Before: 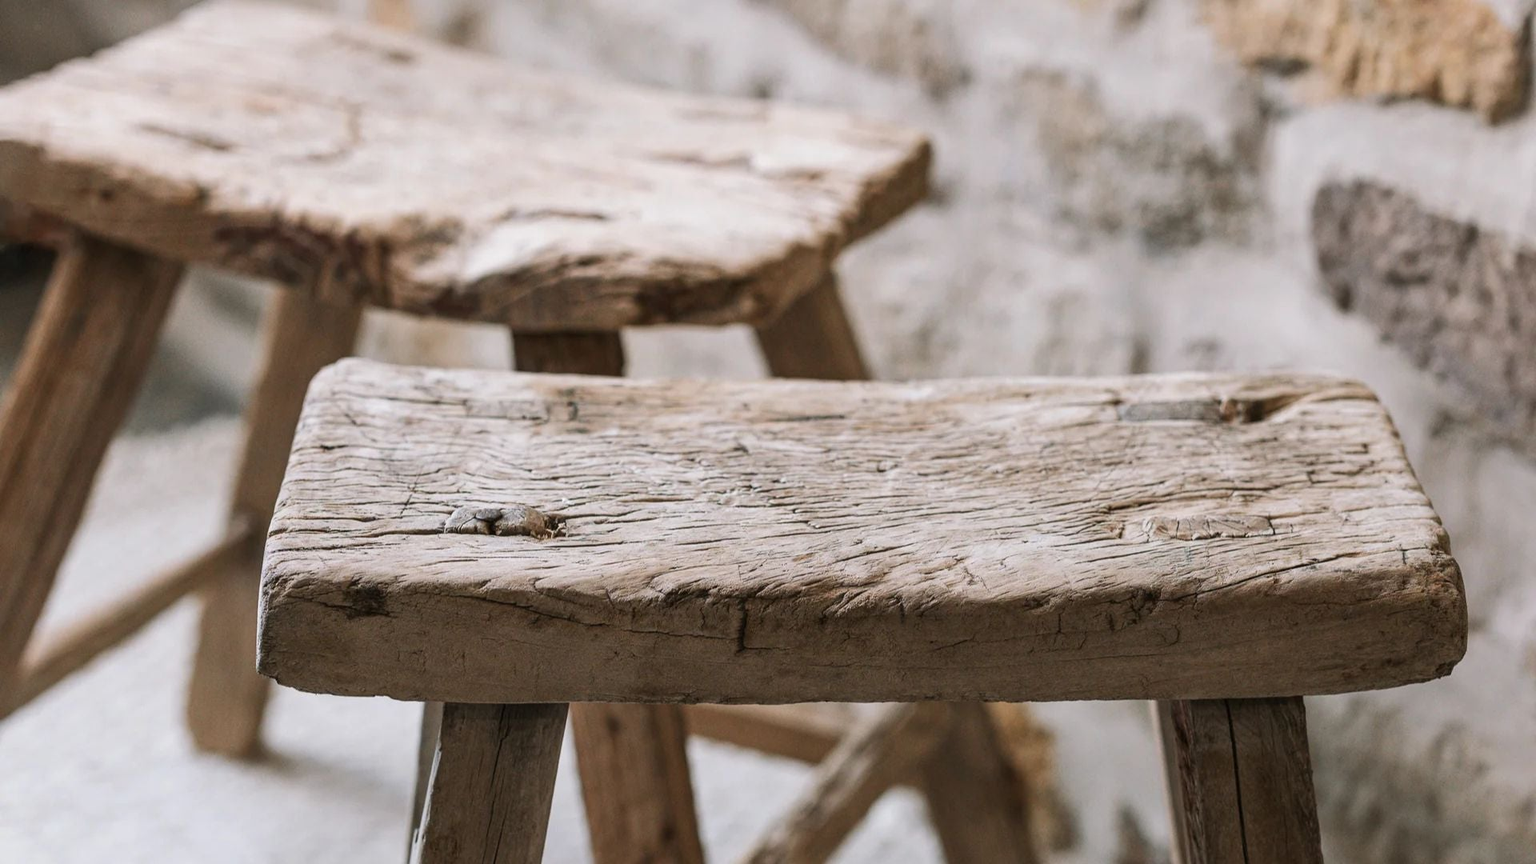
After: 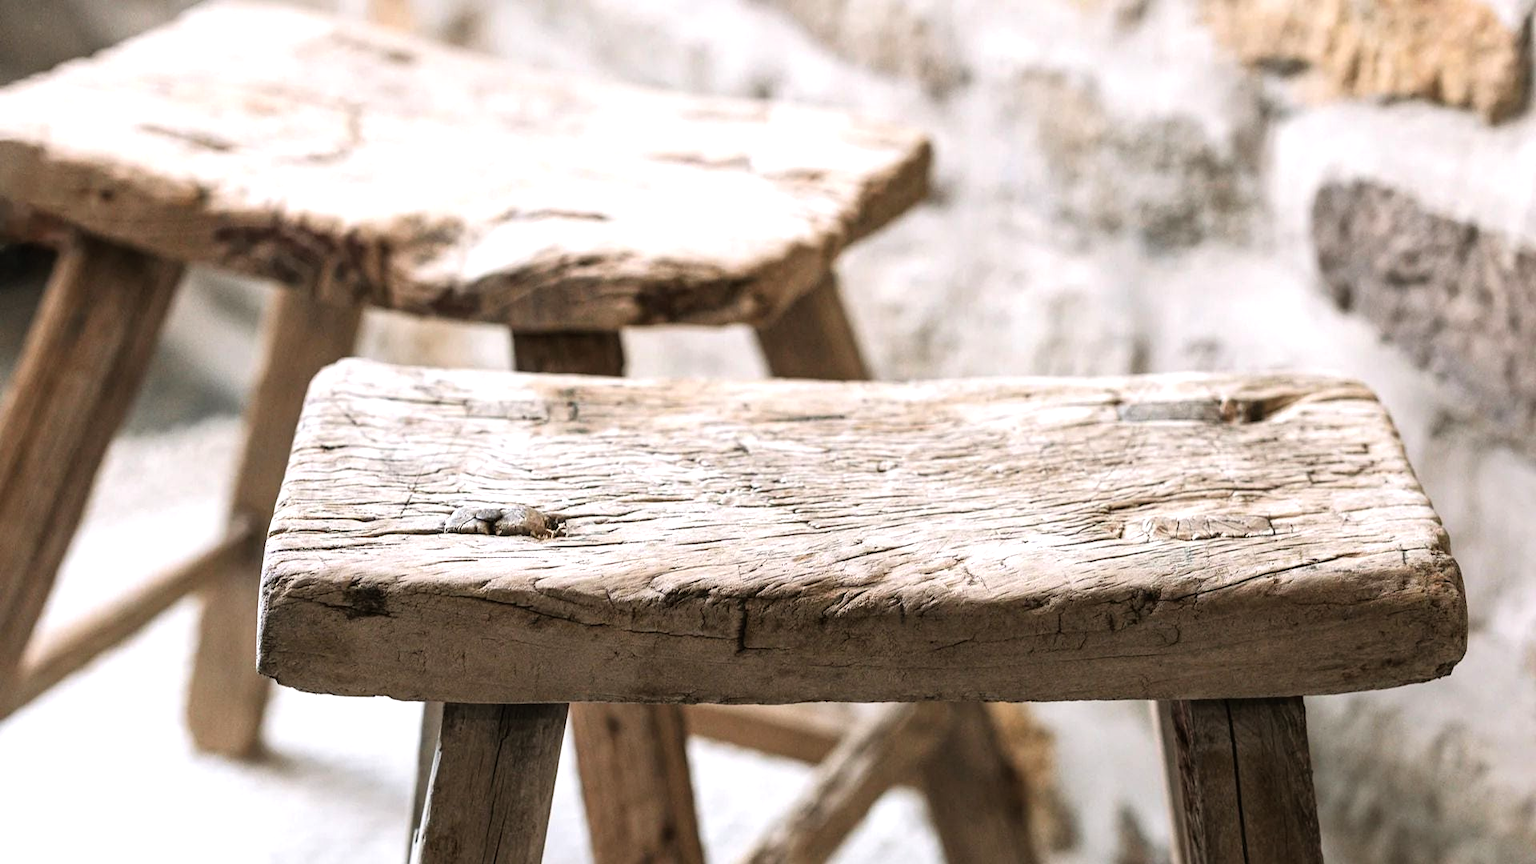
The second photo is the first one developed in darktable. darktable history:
tone equalizer: -8 EV -0.721 EV, -7 EV -0.682 EV, -6 EV -0.637 EV, -5 EV -0.396 EV, -3 EV 0.401 EV, -2 EV 0.6 EV, -1 EV 0.695 EV, +0 EV 0.727 EV
